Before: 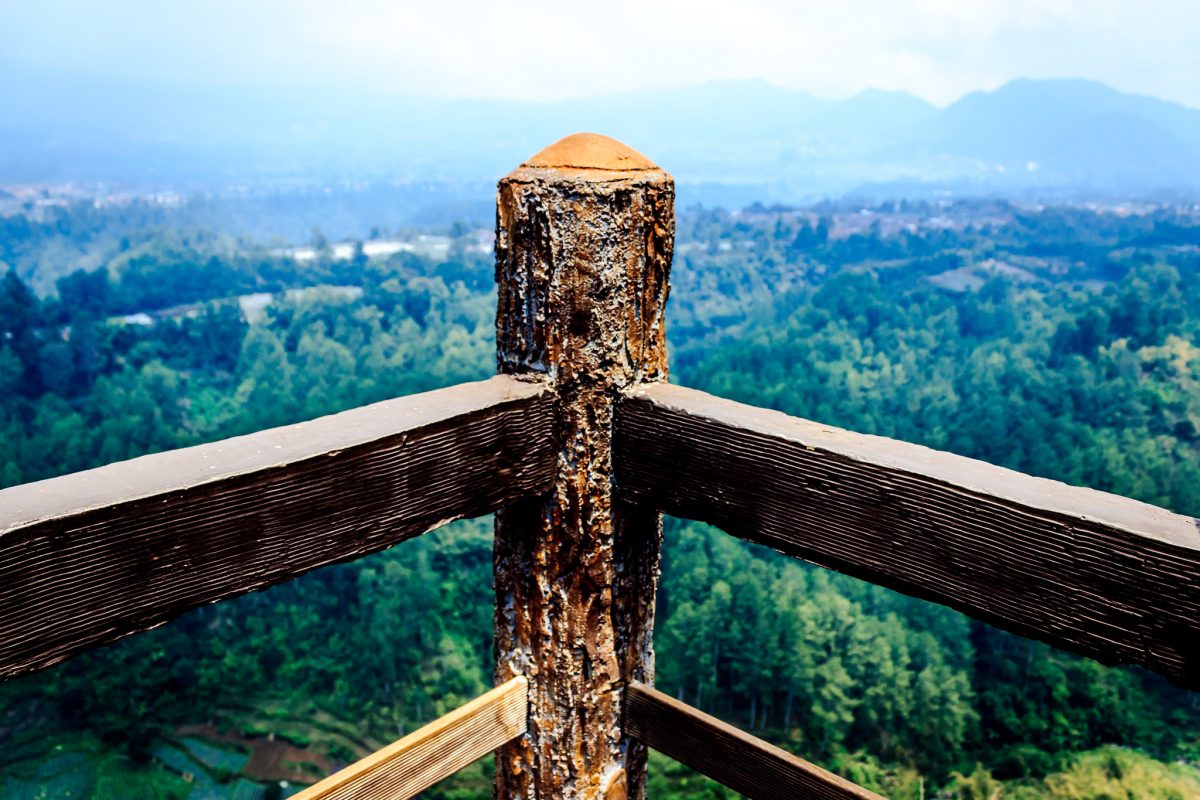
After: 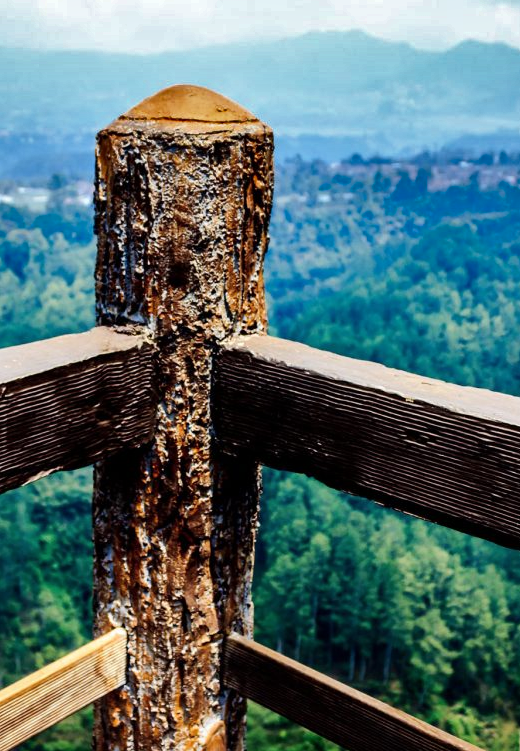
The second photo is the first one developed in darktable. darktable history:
crop: left 33.452%, top 6.025%, right 23.155%
shadows and highlights: shadows 20.91, highlights -82.73, soften with gaussian
